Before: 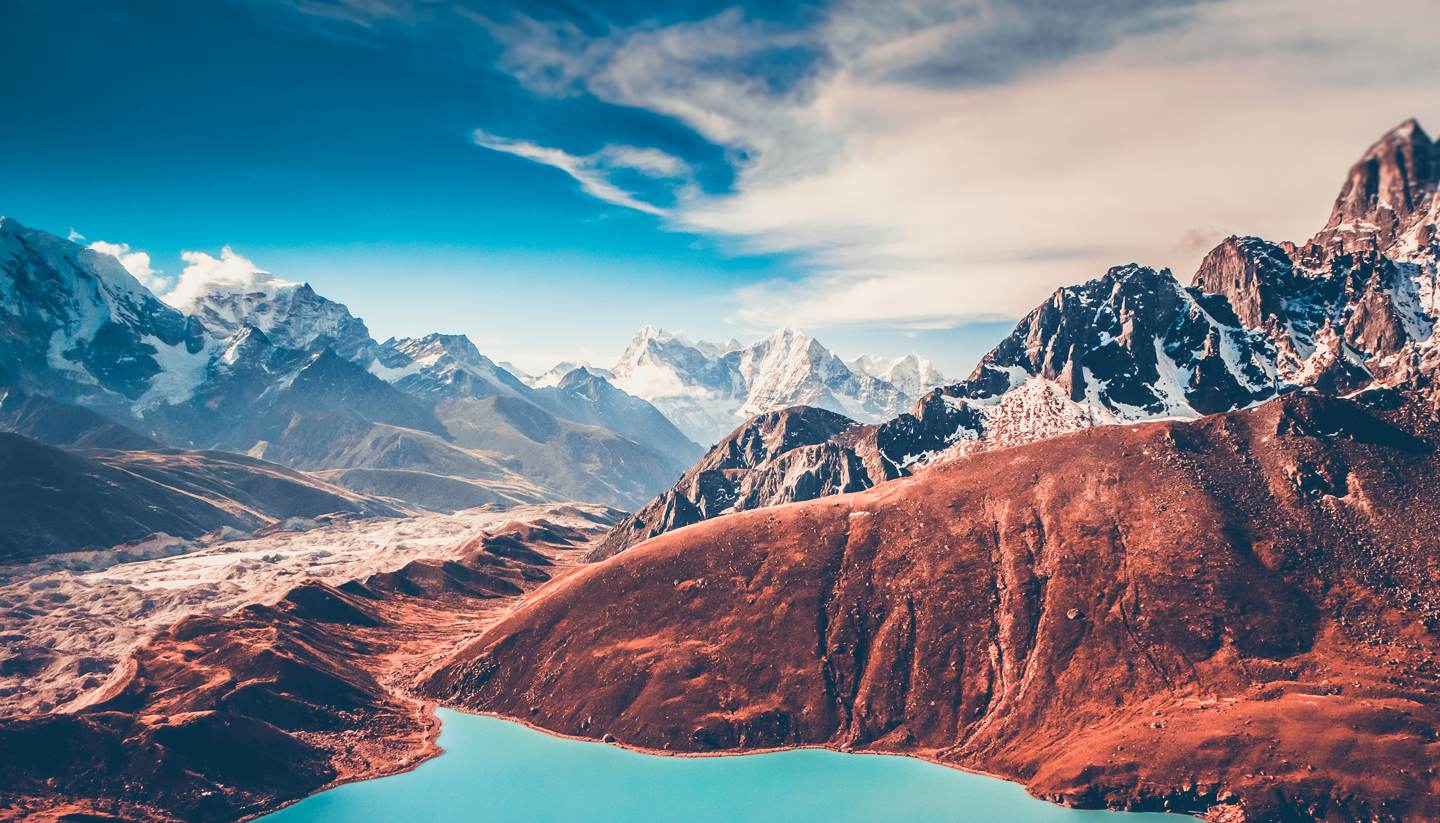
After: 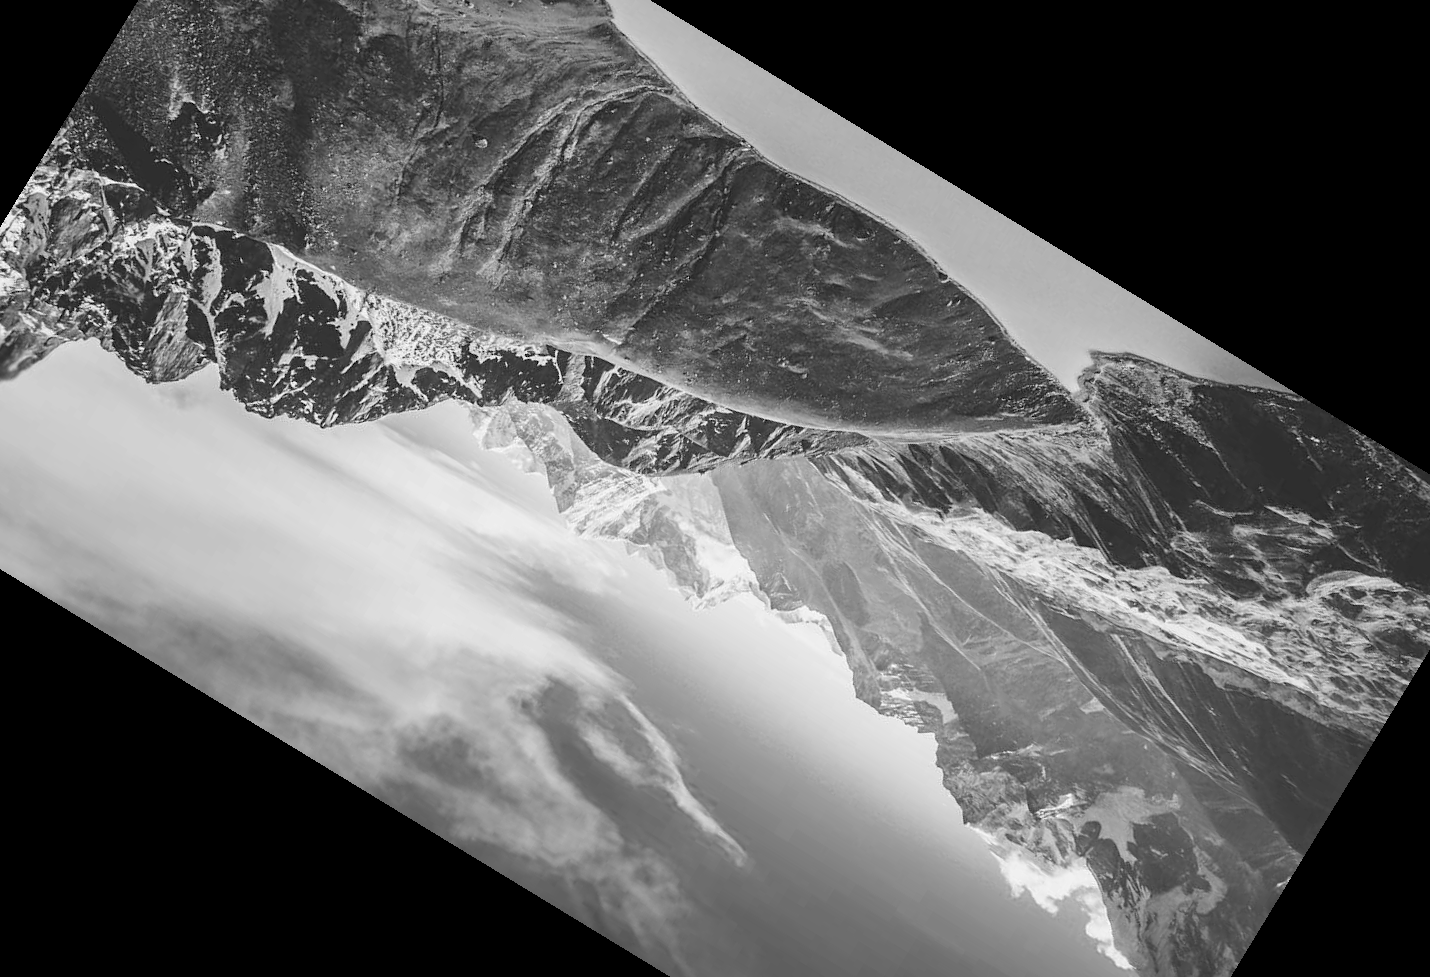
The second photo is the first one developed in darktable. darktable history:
monochrome: a 1.94, b -0.638
color zones: curves: ch0 [(0, 0.466) (0.128, 0.466) (0.25, 0.5) (0.375, 0.456) (0.5, 0.5) (0.625, 0.5) (0.737, 0.652) (0.875, 0.5)]; ch1 [(0, 0.603) (0.125, 0.618) (0.261, 0.348) (0.372, 0.353) (0.497, 0.363) (0.611, 0.45) (0.731, 0.427) (0.875, 0.518) (0.998, 0.652)]; ch2 [(0, 0.559) (0.125, 0.451) (0.253, 0.564) (0.37, 0.578) (0.5, 0.466) (0.625, 0.471) (0.731, 0.471) (0.88, 0.485)]
crop and rotate: angle 148.68°, left 9.111%, top 15.603%, right 4.588%, bottom 17.041%
